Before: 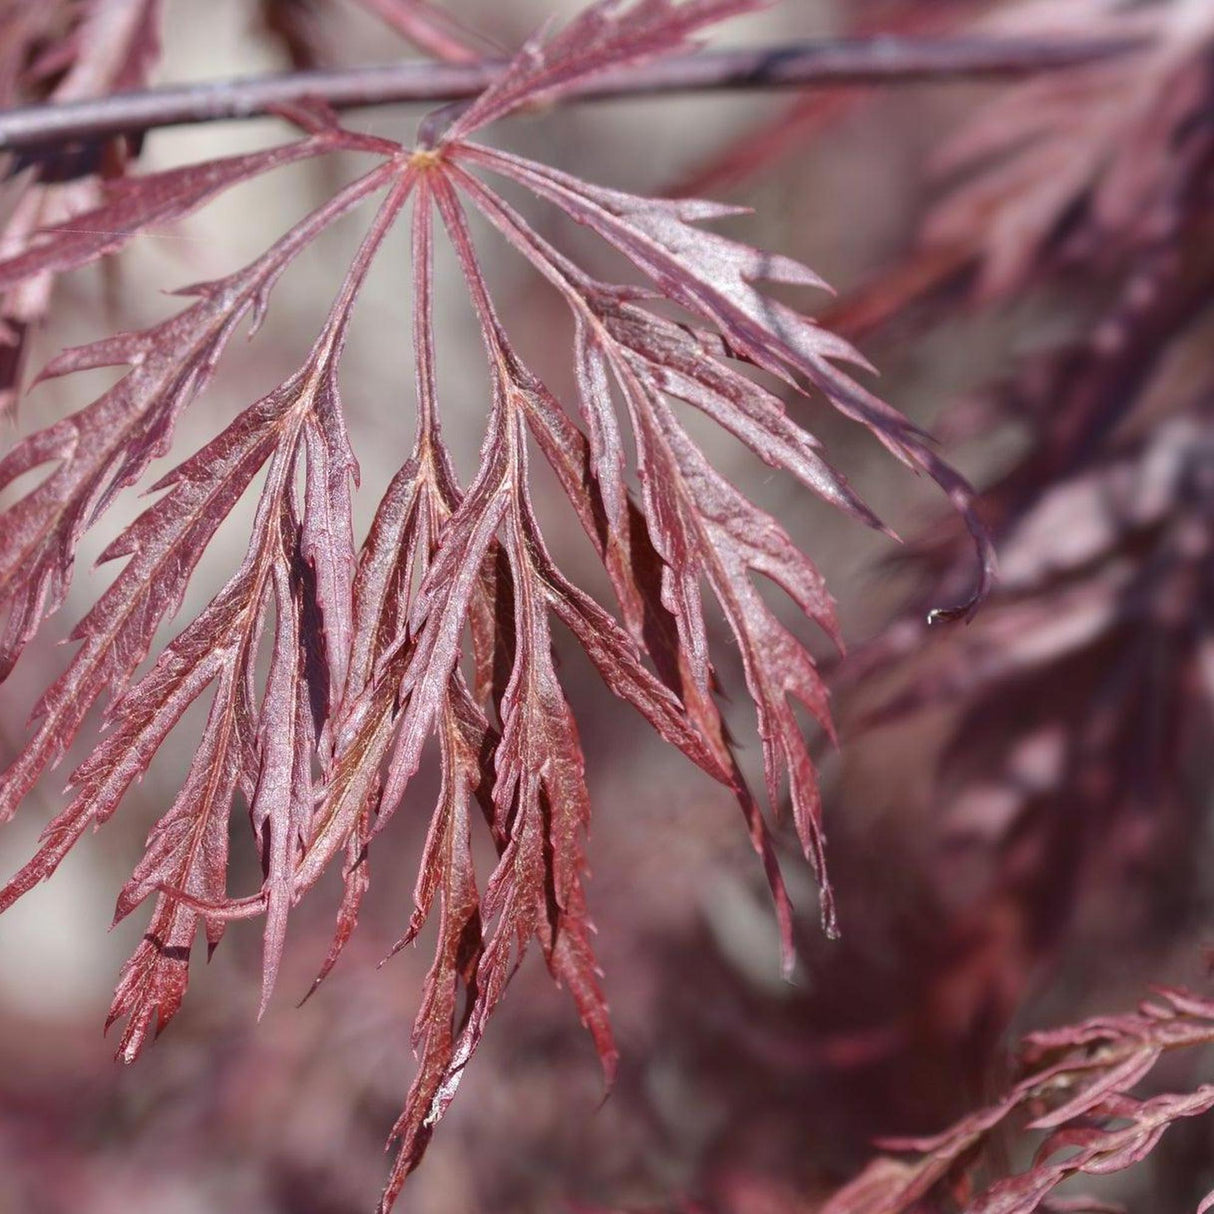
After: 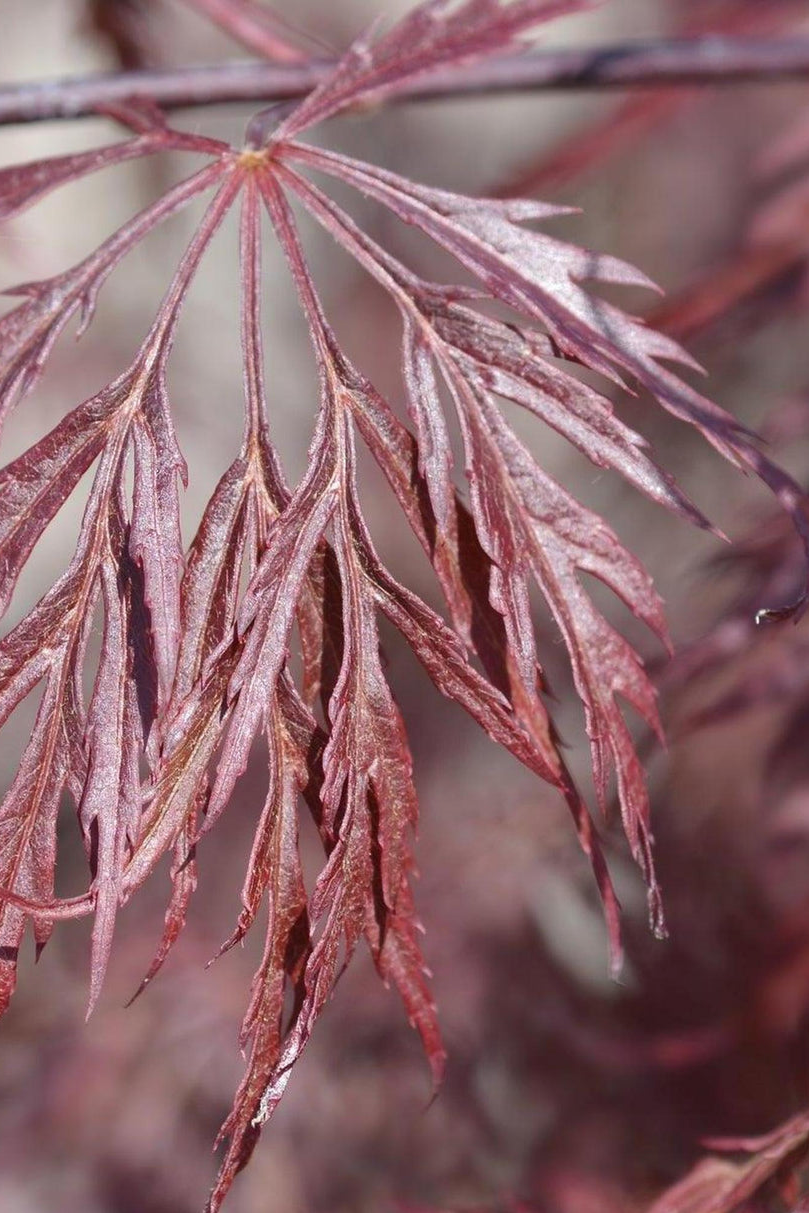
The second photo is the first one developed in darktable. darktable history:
shadows and highlights: shadows 25, highlights -25
crop and rotate: left 14.292%, right 19.041%
